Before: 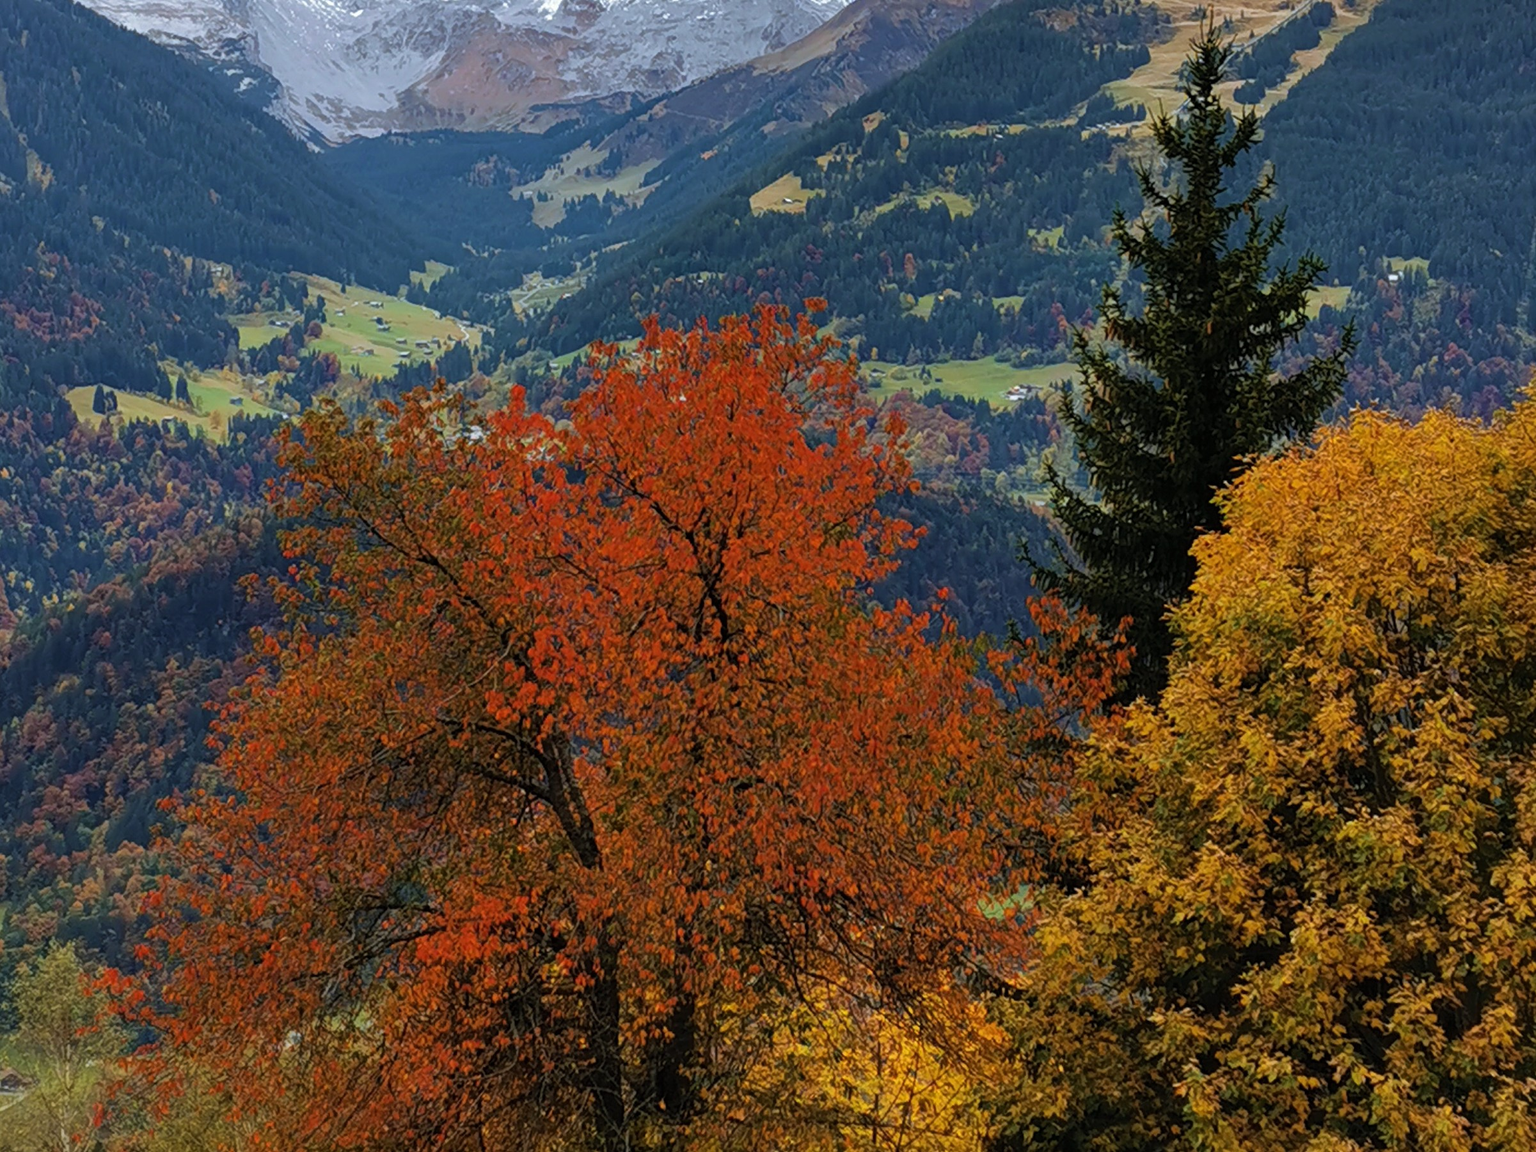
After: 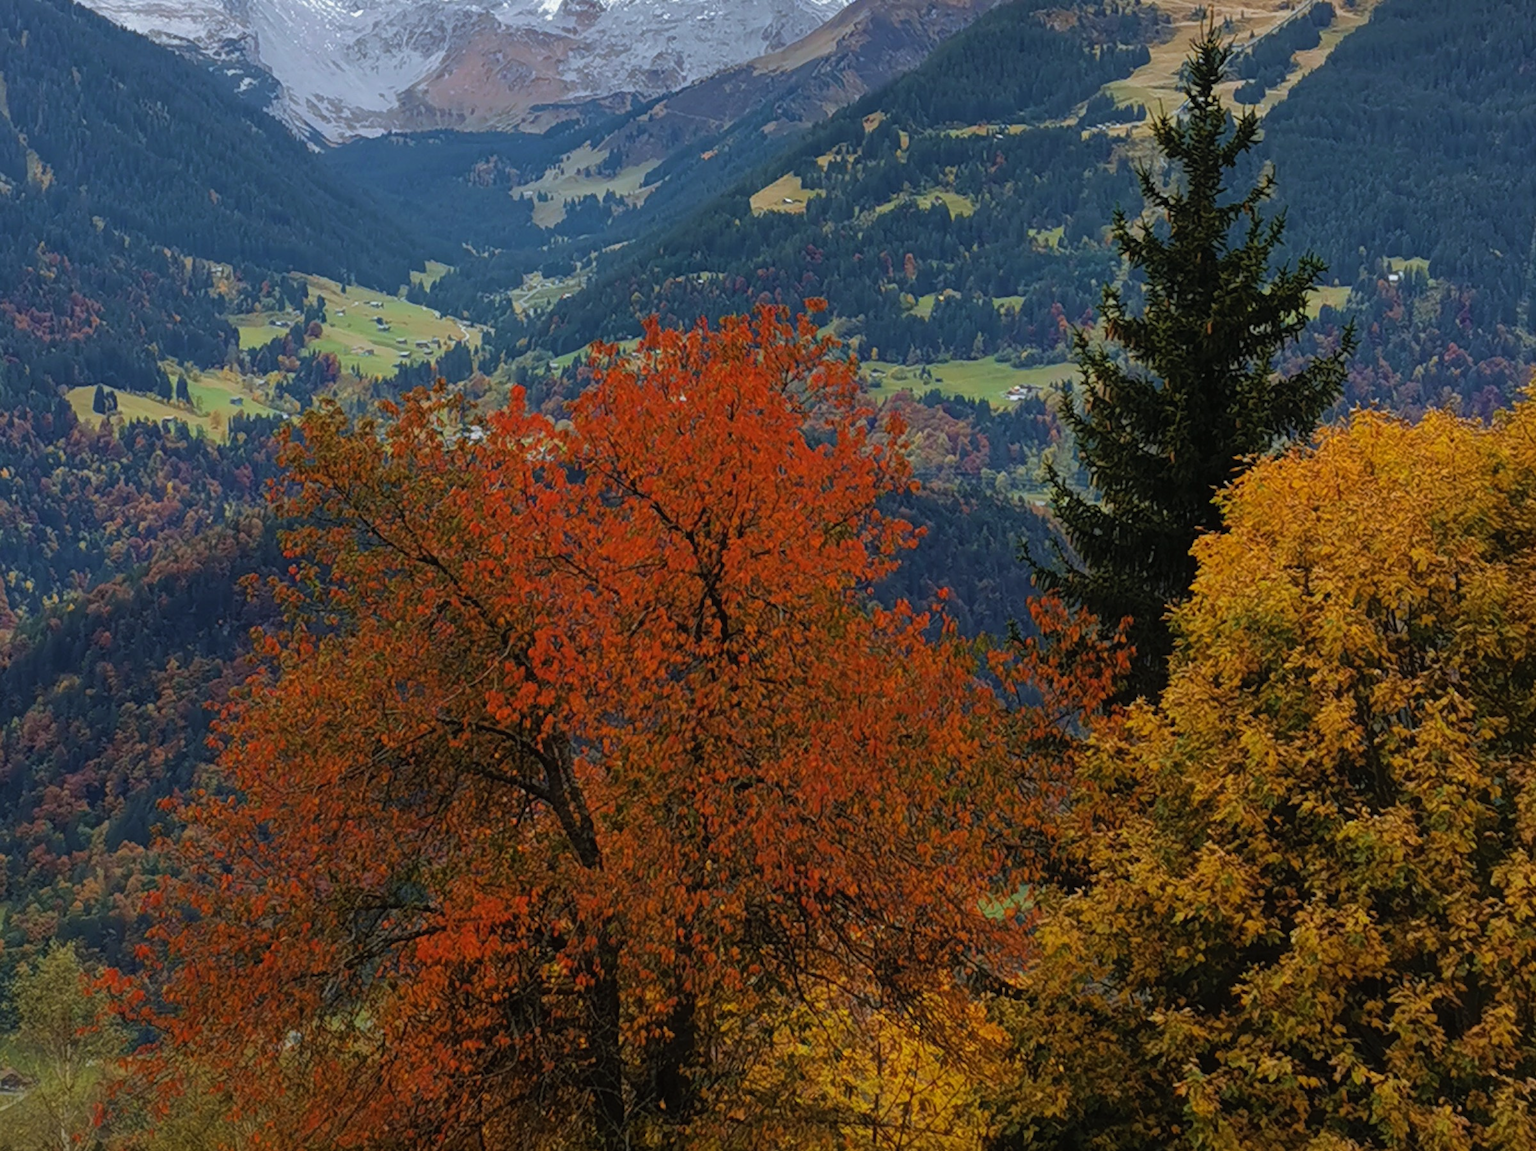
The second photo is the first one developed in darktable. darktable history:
graduated density: rotation -180°, offset 24.95
contrast equalizer: octaves 7, y [[0.6 ×6], [0.55 ×6], [0 ×6], [0 ×6], [0 ×6]], mix -0.2
